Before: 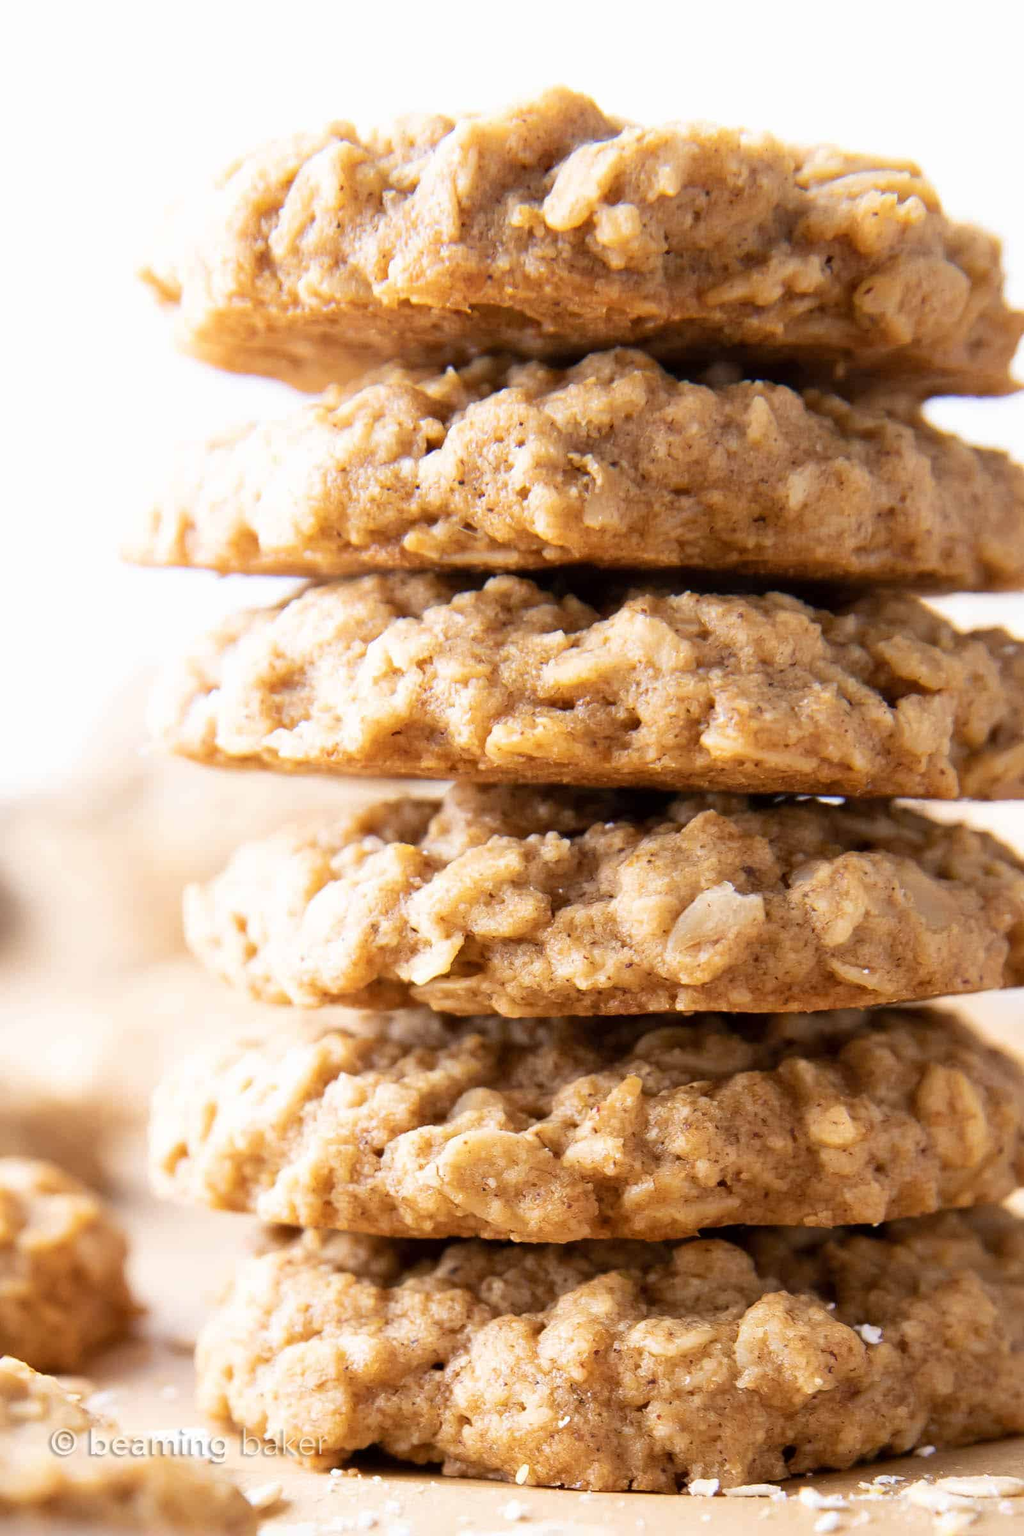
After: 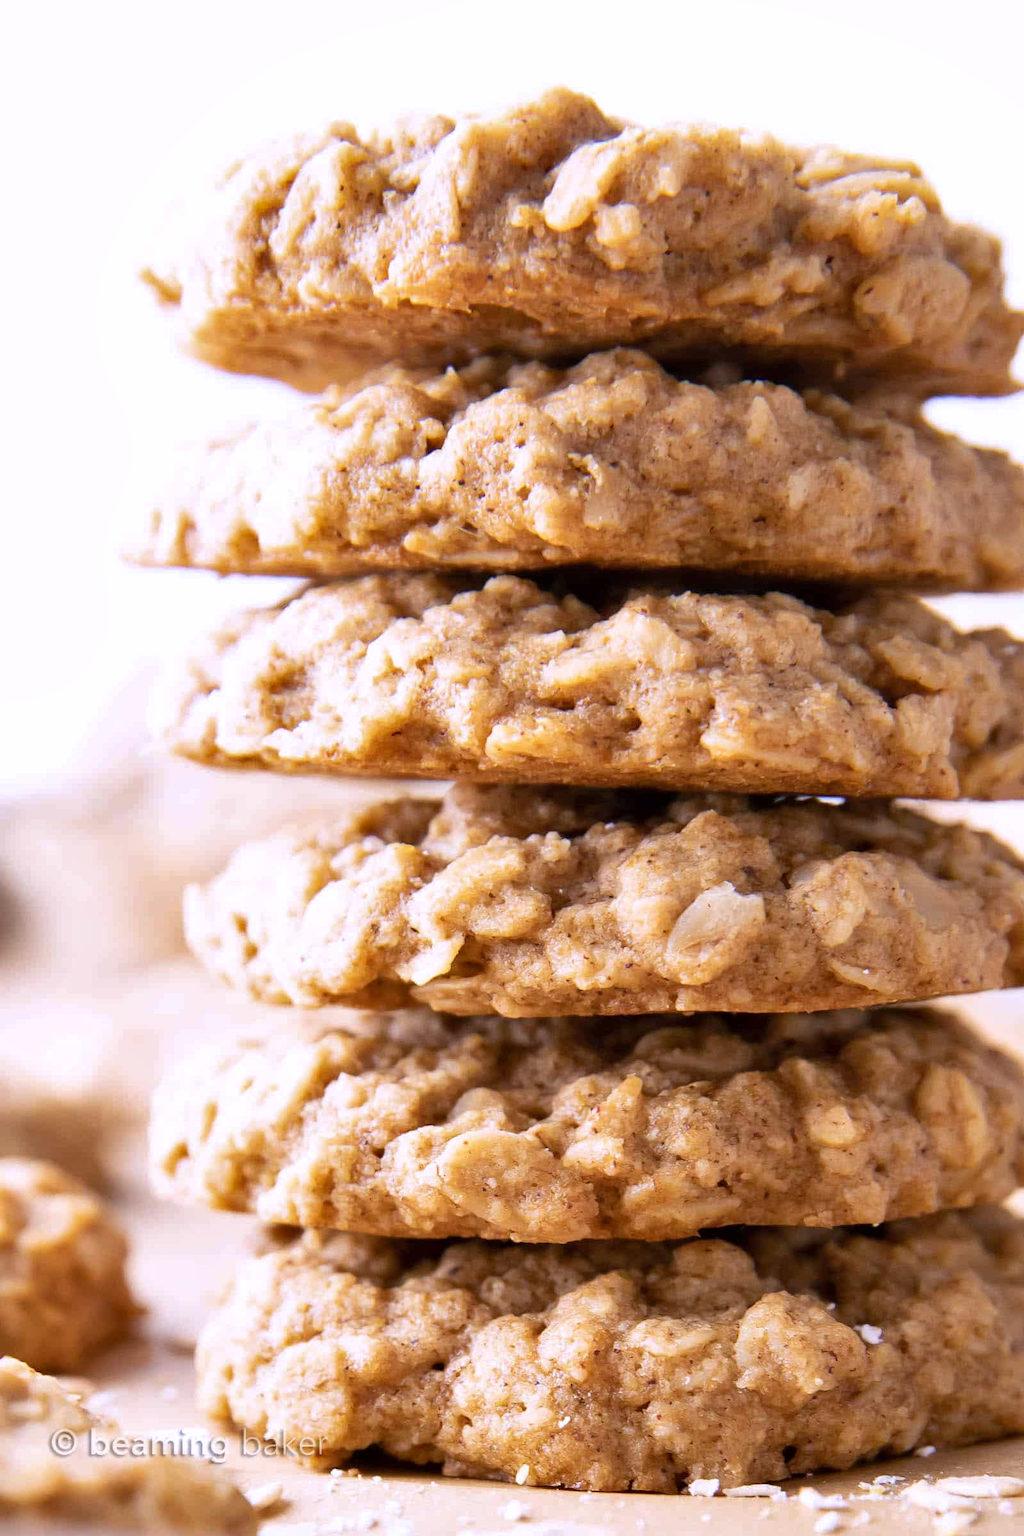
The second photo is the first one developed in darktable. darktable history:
shadows and highlights: shadows 49, highlights -41, soften with gaussian
white balance: red 1.004, blue 1.096
